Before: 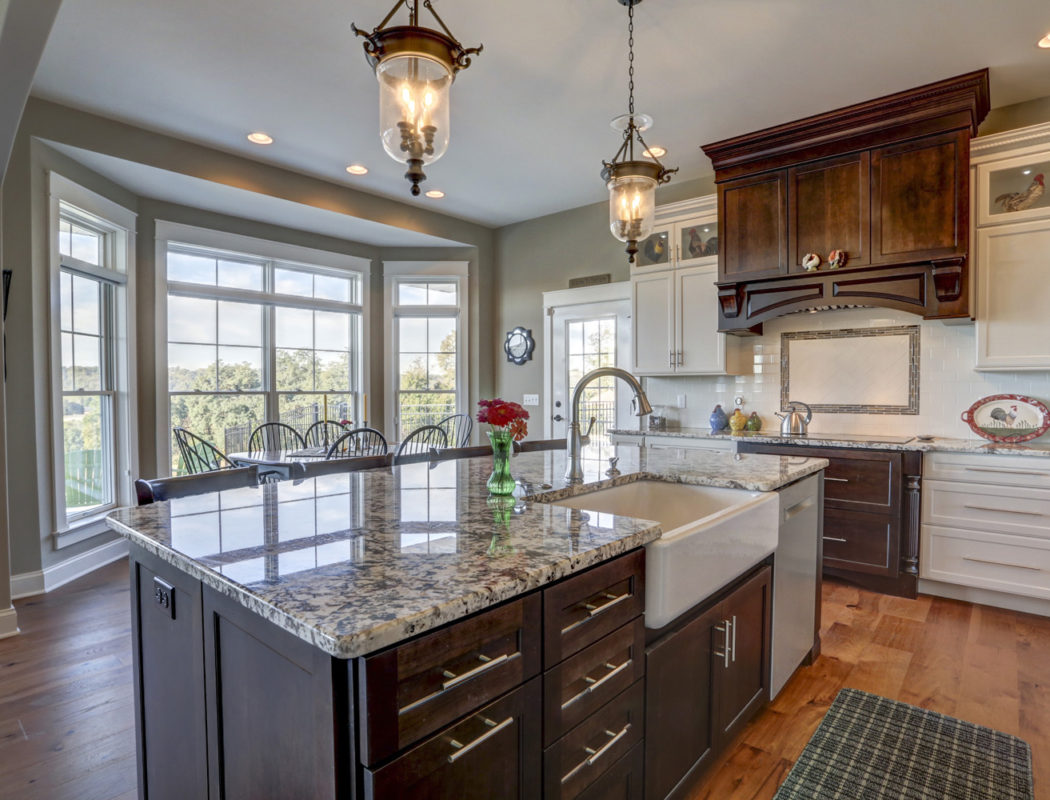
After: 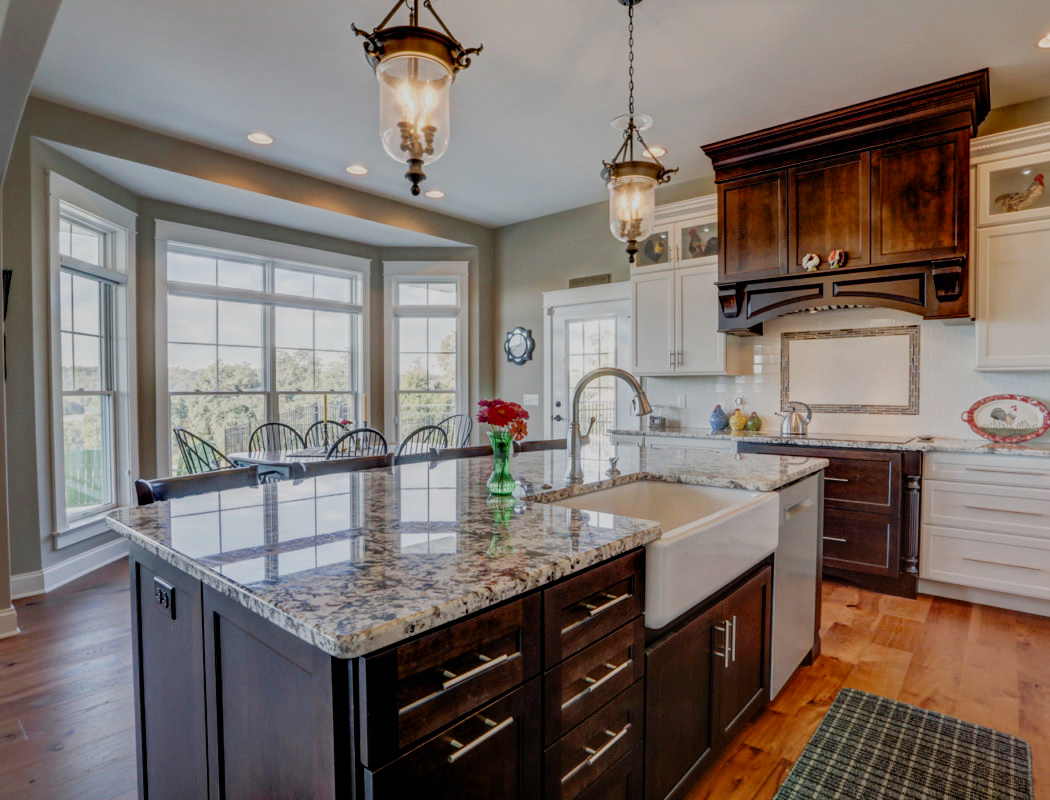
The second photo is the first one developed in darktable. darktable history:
filmic rgb: black relative exposure -7.65 EV, white relative exposure 4.56 EV, hardness 3.61, preserve chrominance no, color science v5 (2021)
tone equalizer: edges refinement/feathering 500, mask exposure compensation -1.57 EV, preserve details no
